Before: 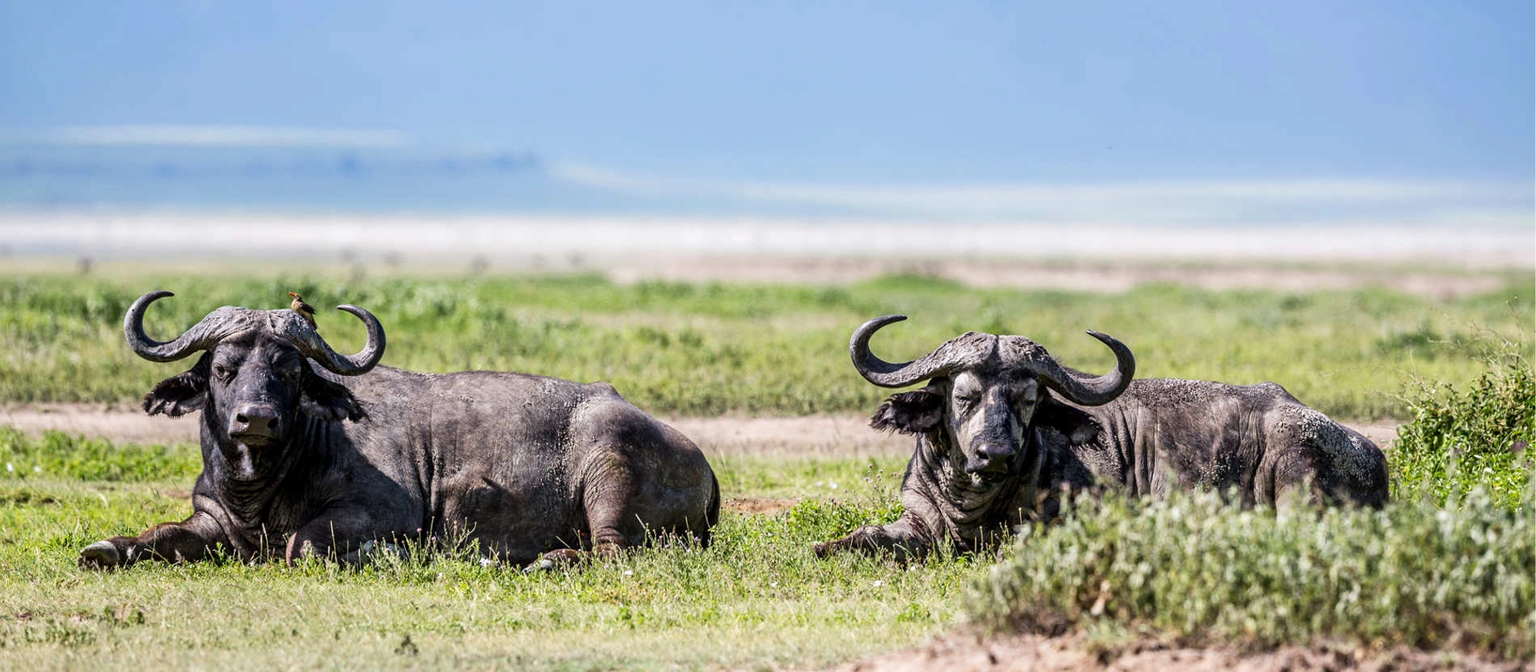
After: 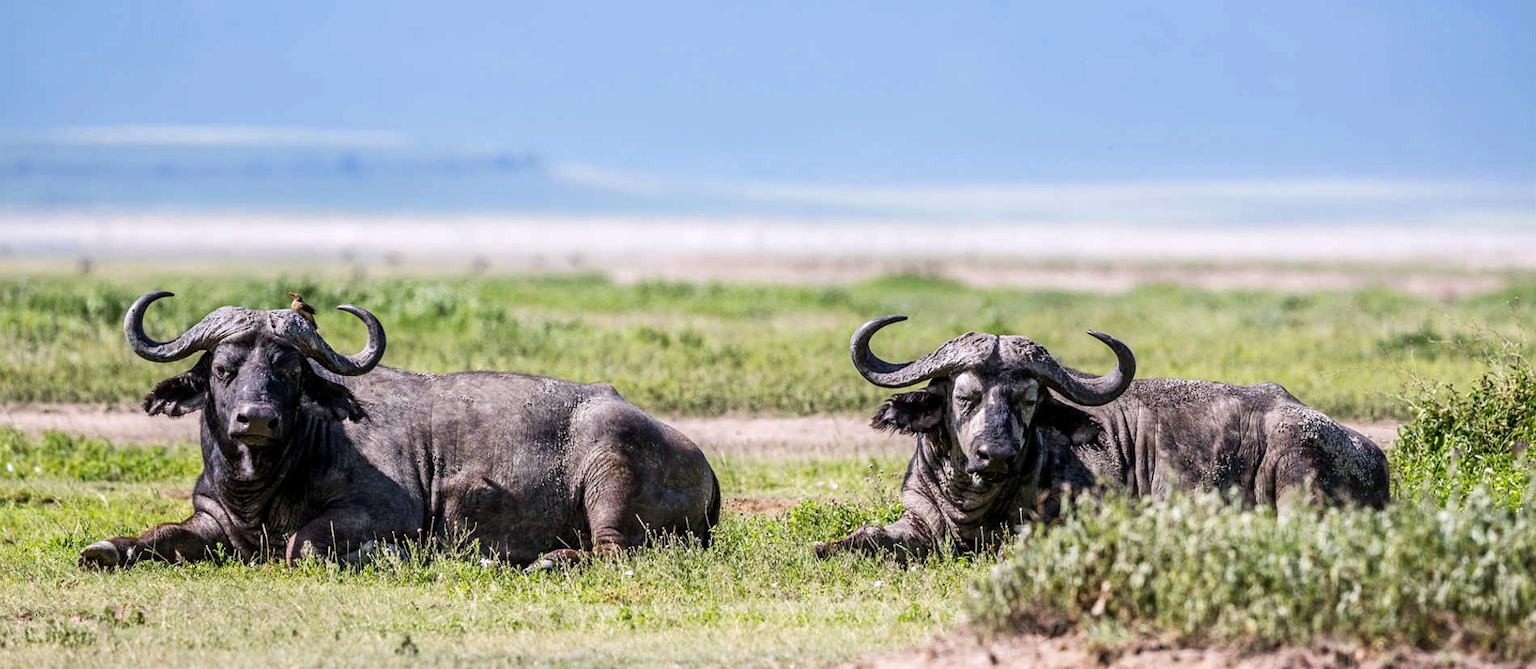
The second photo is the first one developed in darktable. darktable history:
crop: top 0.05%, bottom 0.098%
white balance: red 1.009, blue 1.027
exposure: exposure 0.014 EV, compensate highlight preservation false
